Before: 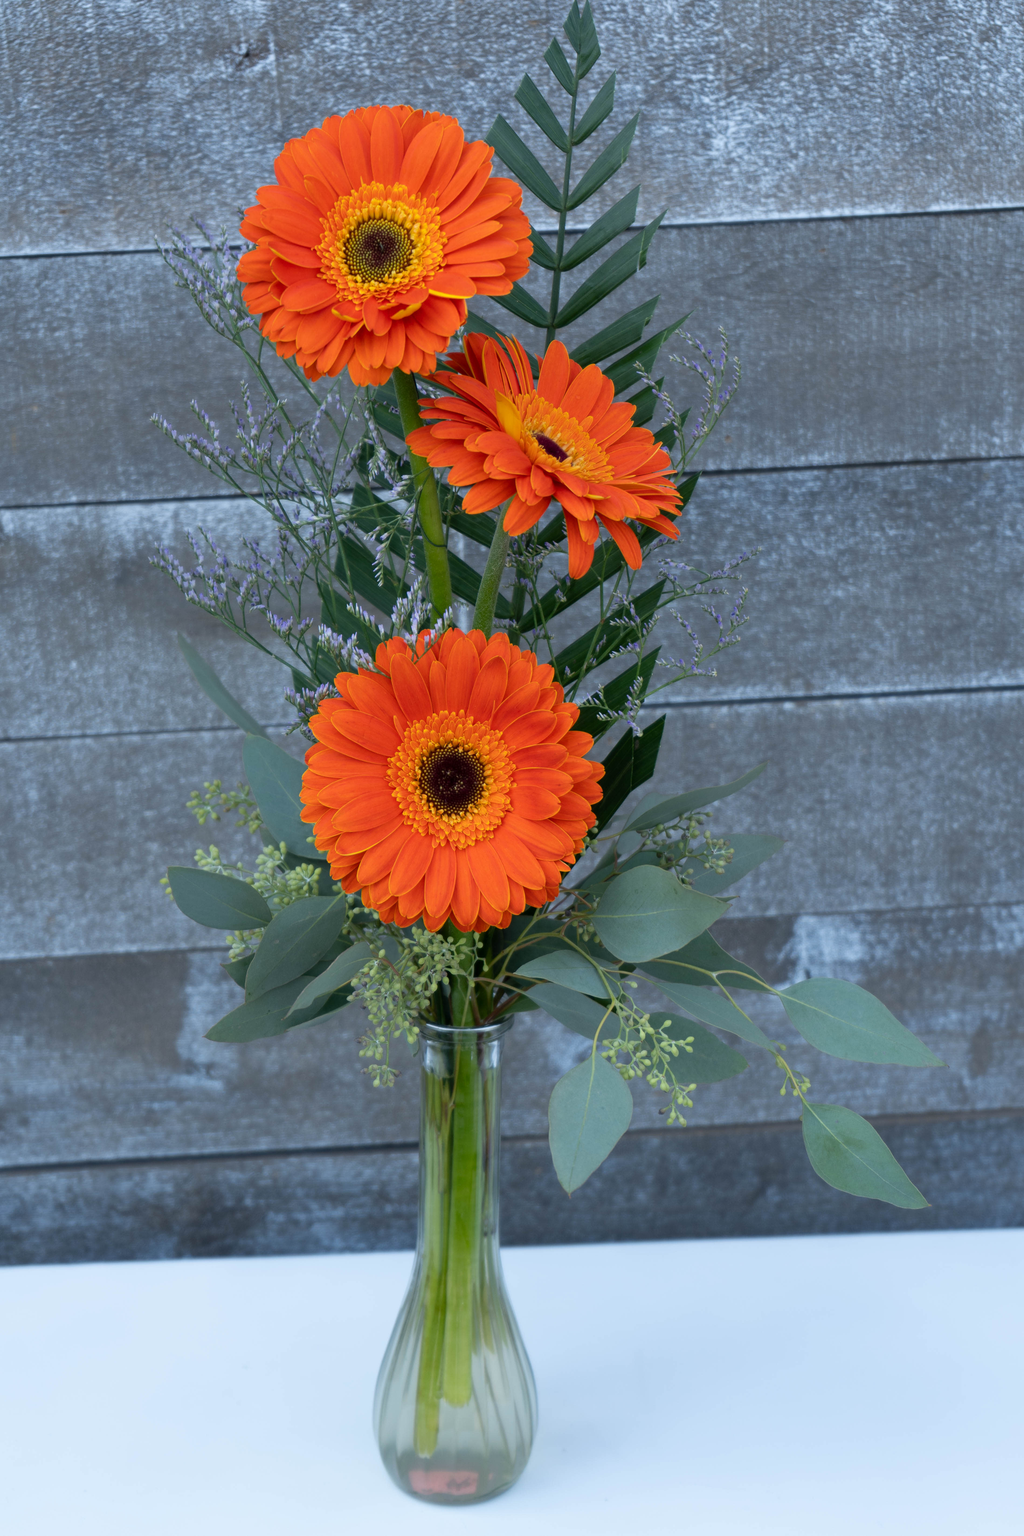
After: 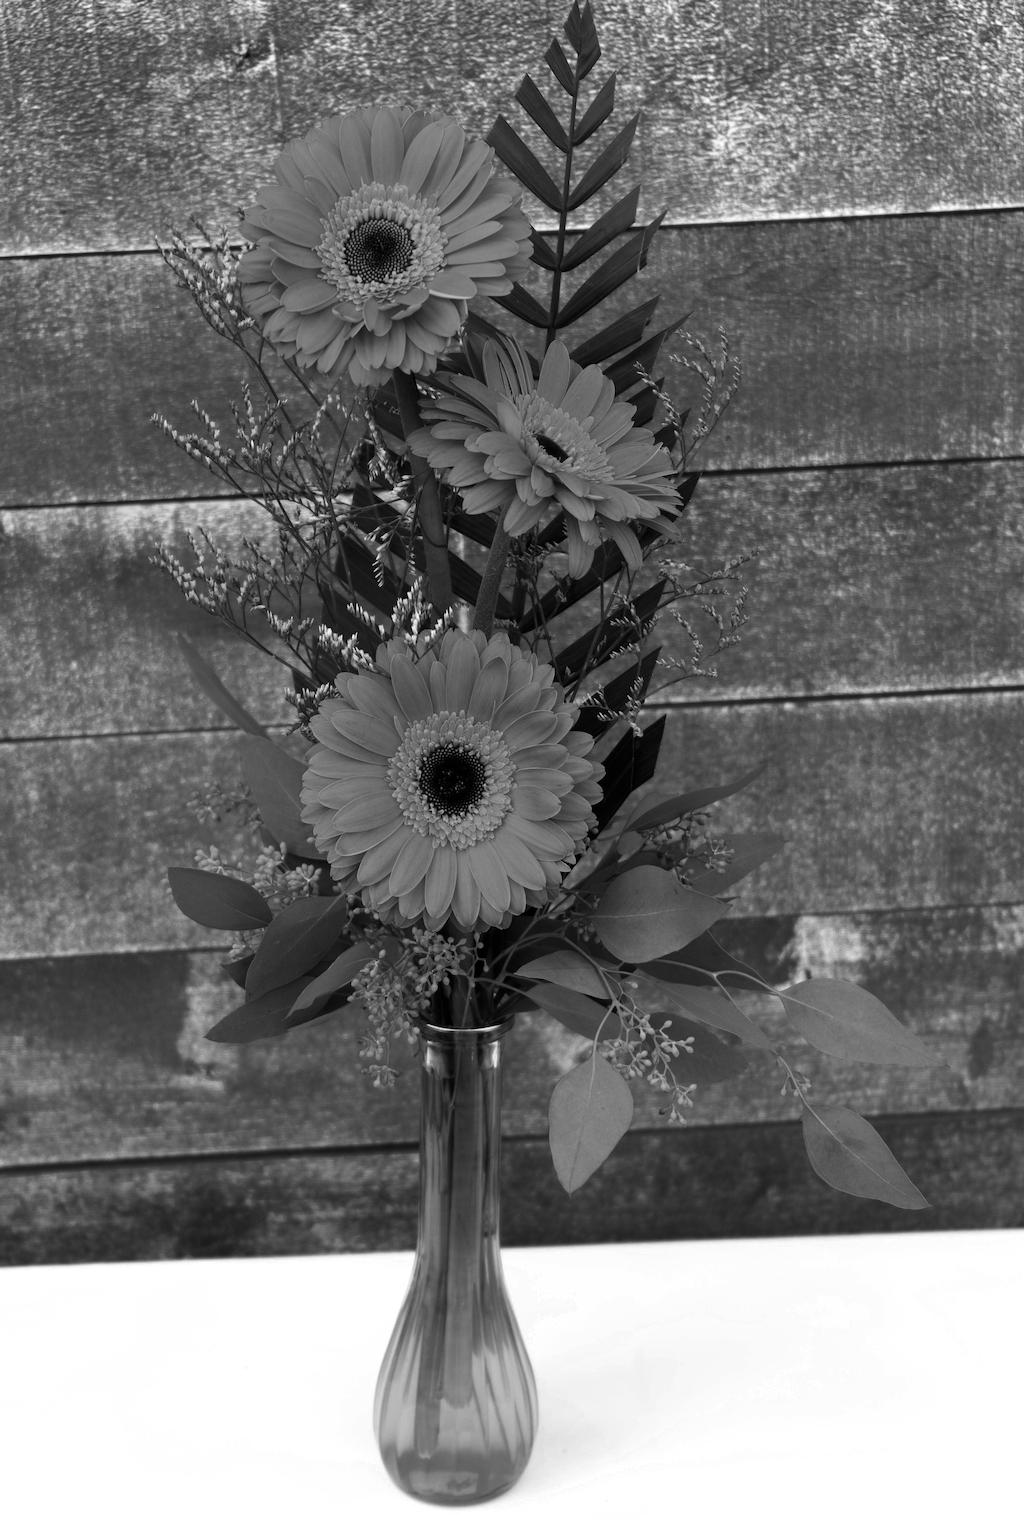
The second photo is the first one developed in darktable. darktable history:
color zones: curves: ch0 [(0, 0.613) (0.01, 0.613) (0.245, 0.448) (0.498, 0.529) (0.642, 0.665) (0.879, 0.777) (0.99, 0.613)]; ch1 [(0, 0) (0.143, 0) (0.286, 0) (0.429, 0) (0.571, 0) (0.714, 0) (0.857, 0)]
contrast brightness saturation: contrast 0.131, brightness -0.222, saturation 0.143
